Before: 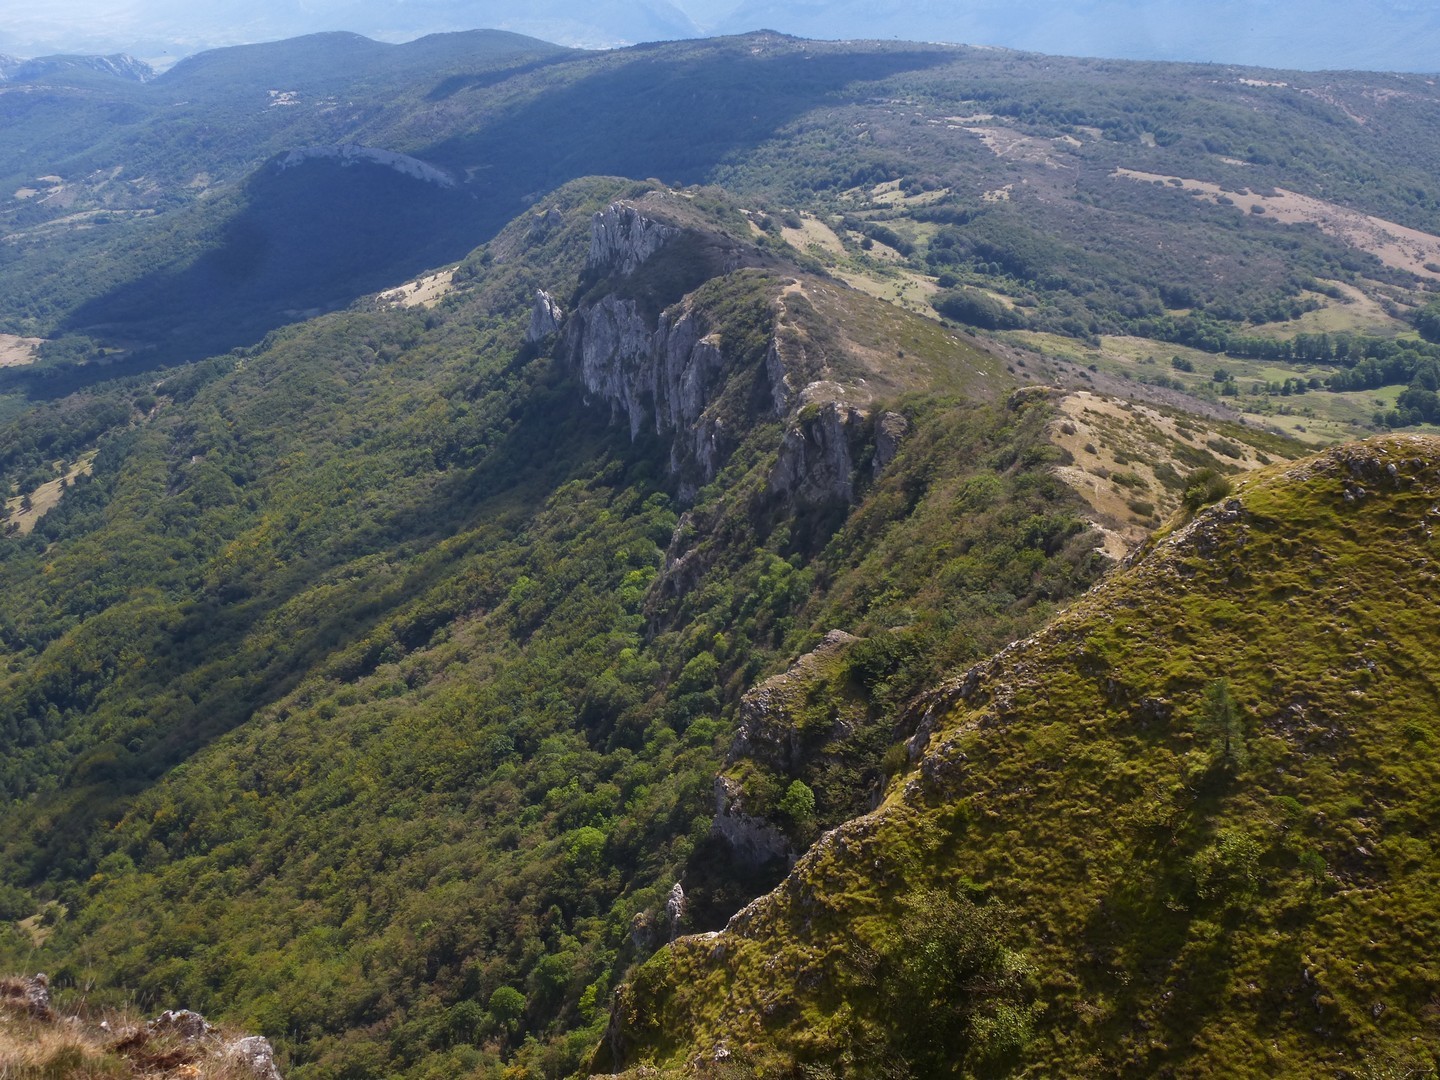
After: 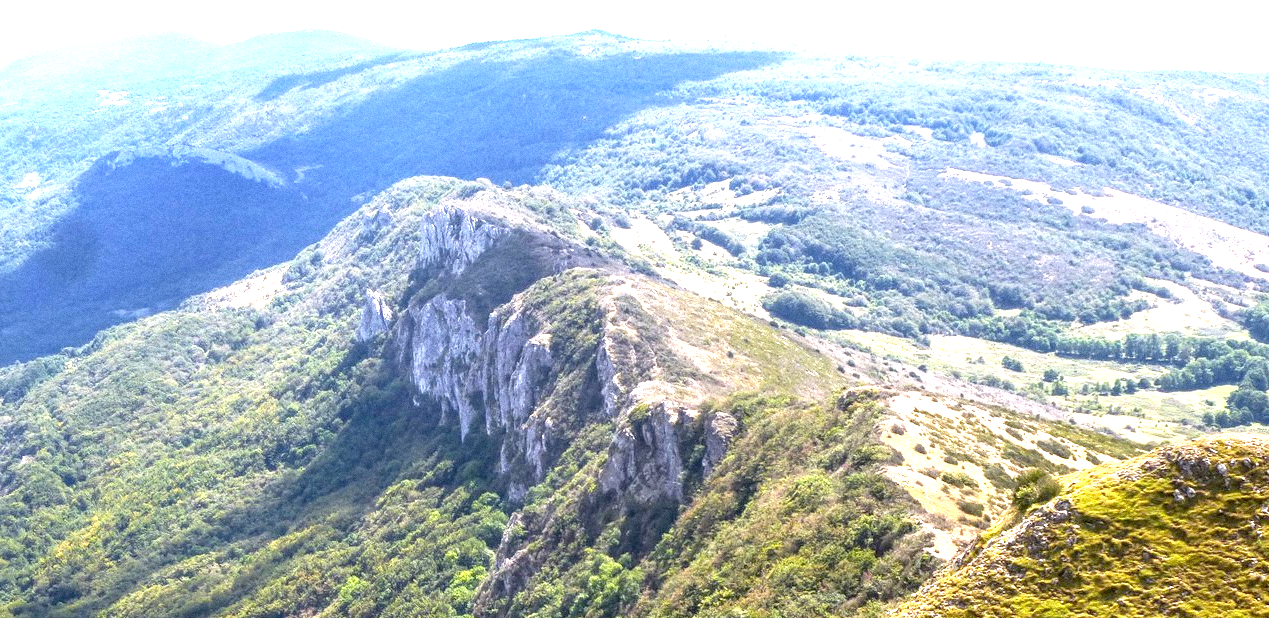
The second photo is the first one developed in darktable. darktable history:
local contrast: detail 130%
crop and rotate: left 11.812%, bottom 42.776%
exposure: black level correction 0.005, exposure 2.084 EV, compensate highlight preservation false
grain: mid-tones bias 0%
